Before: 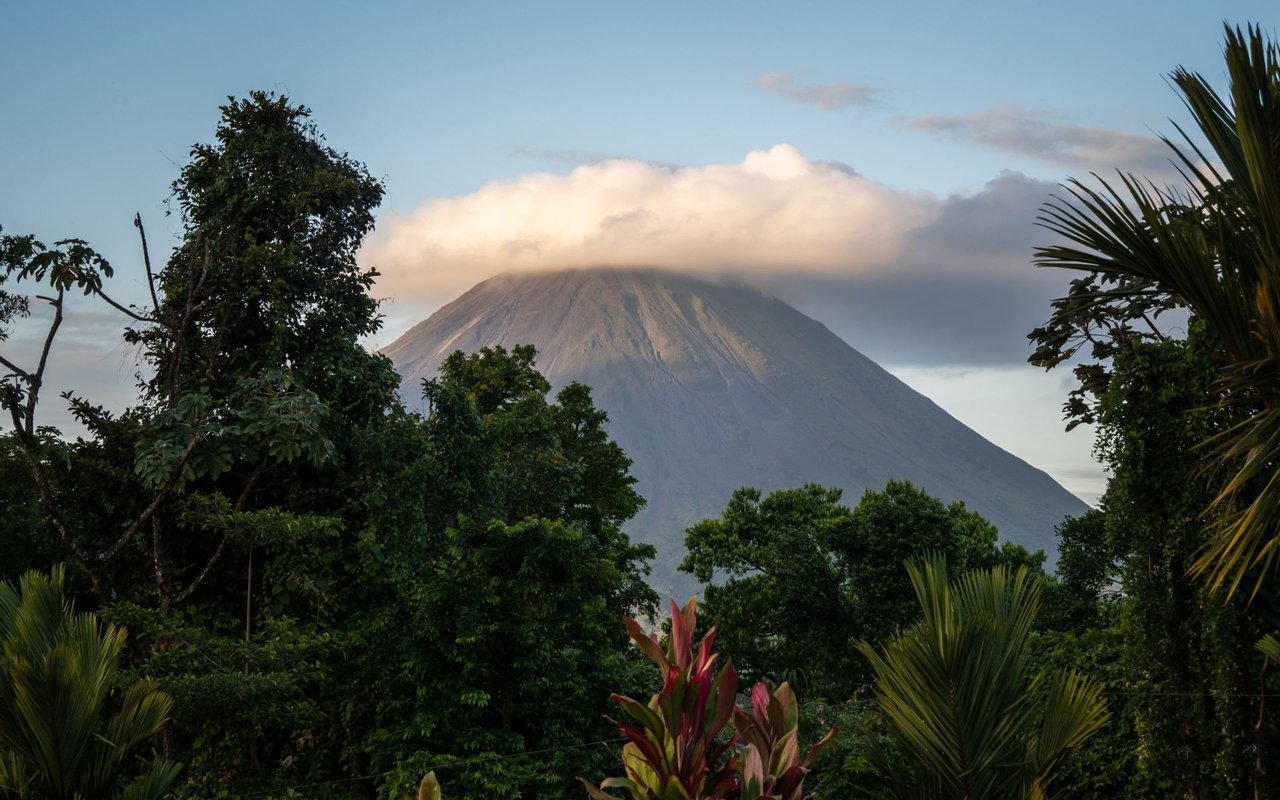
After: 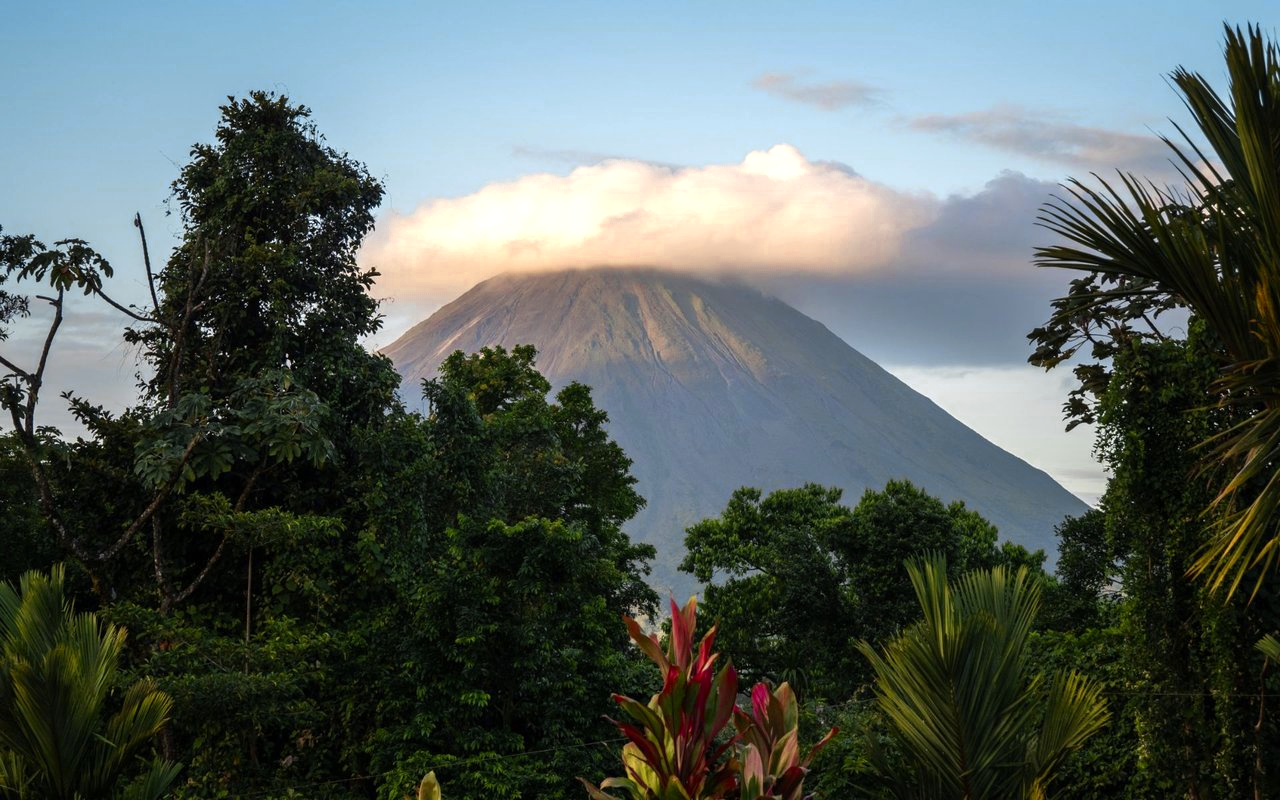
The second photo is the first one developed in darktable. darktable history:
color zones: curves: ch0 [(0.004, 0.305) (0.261, 0.623) (0.389, 0.399) (0.708, 0.571) (0.947, 0.34)]; ch1 [(0.025, 0.645) (0.229, 0.584) (0.326, 0.551) (0.484, 0.262) (0.757, 0.643)]
exposure: exposure 0.2 EV, compensate highlight preservation false
